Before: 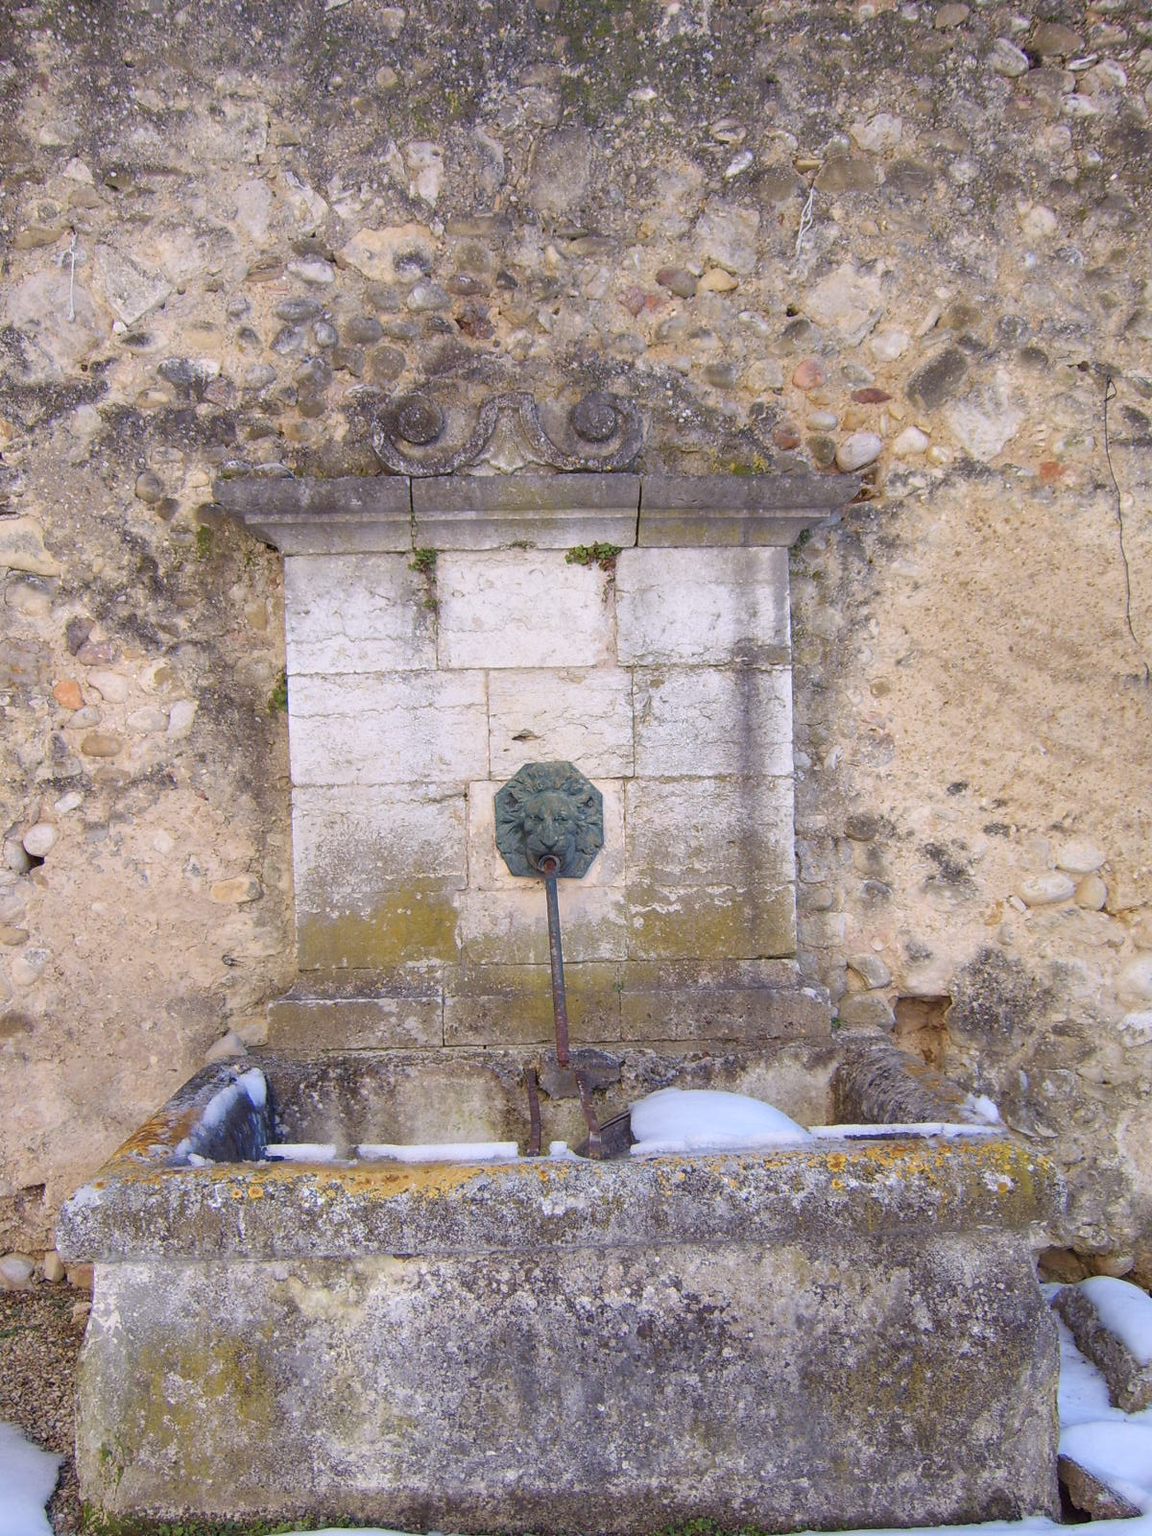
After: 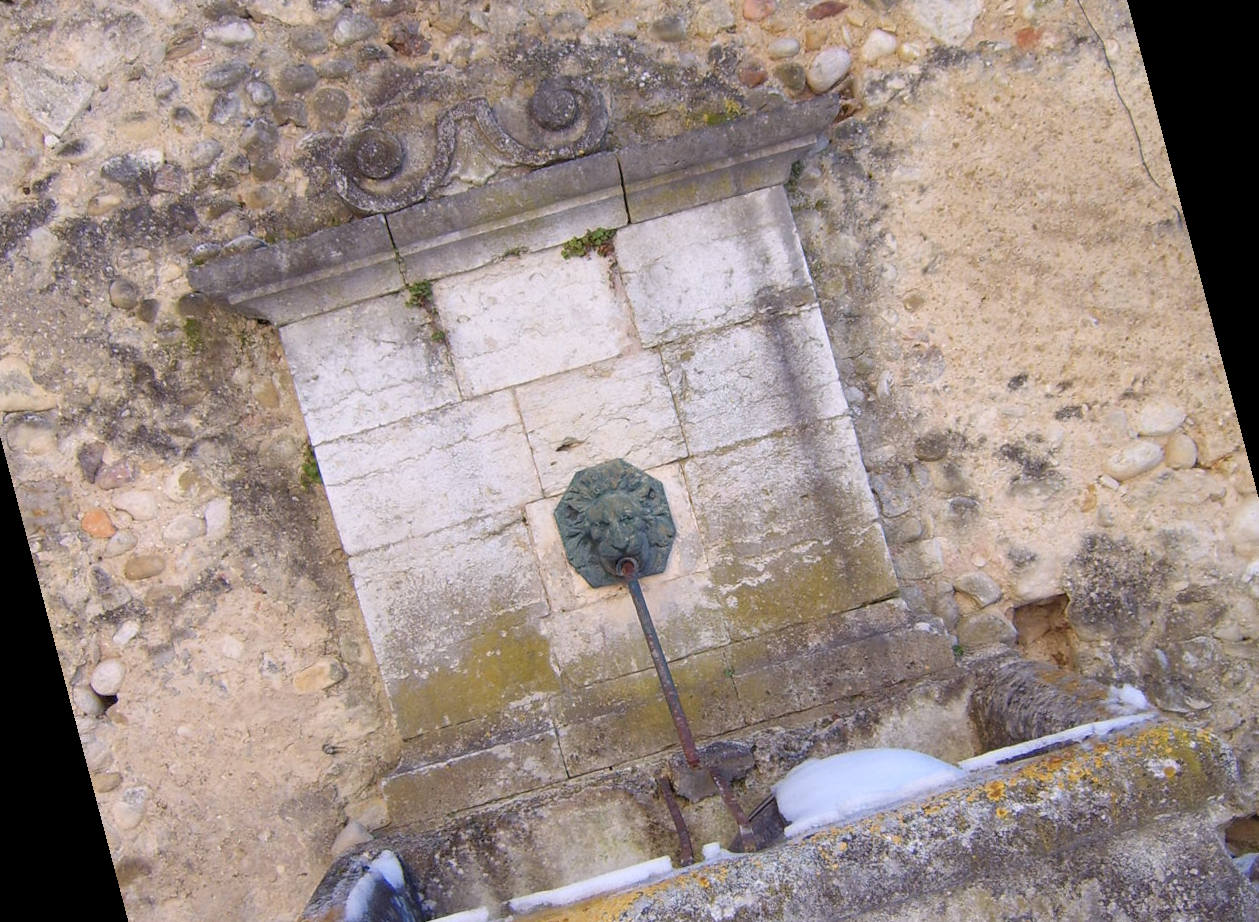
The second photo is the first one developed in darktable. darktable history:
rotate and perspective: rotation -14.8°, crop left 0.1, crop right 0.903, crop top 0.25, crop bottom 0.748
tone equalizer: on, module defaults
